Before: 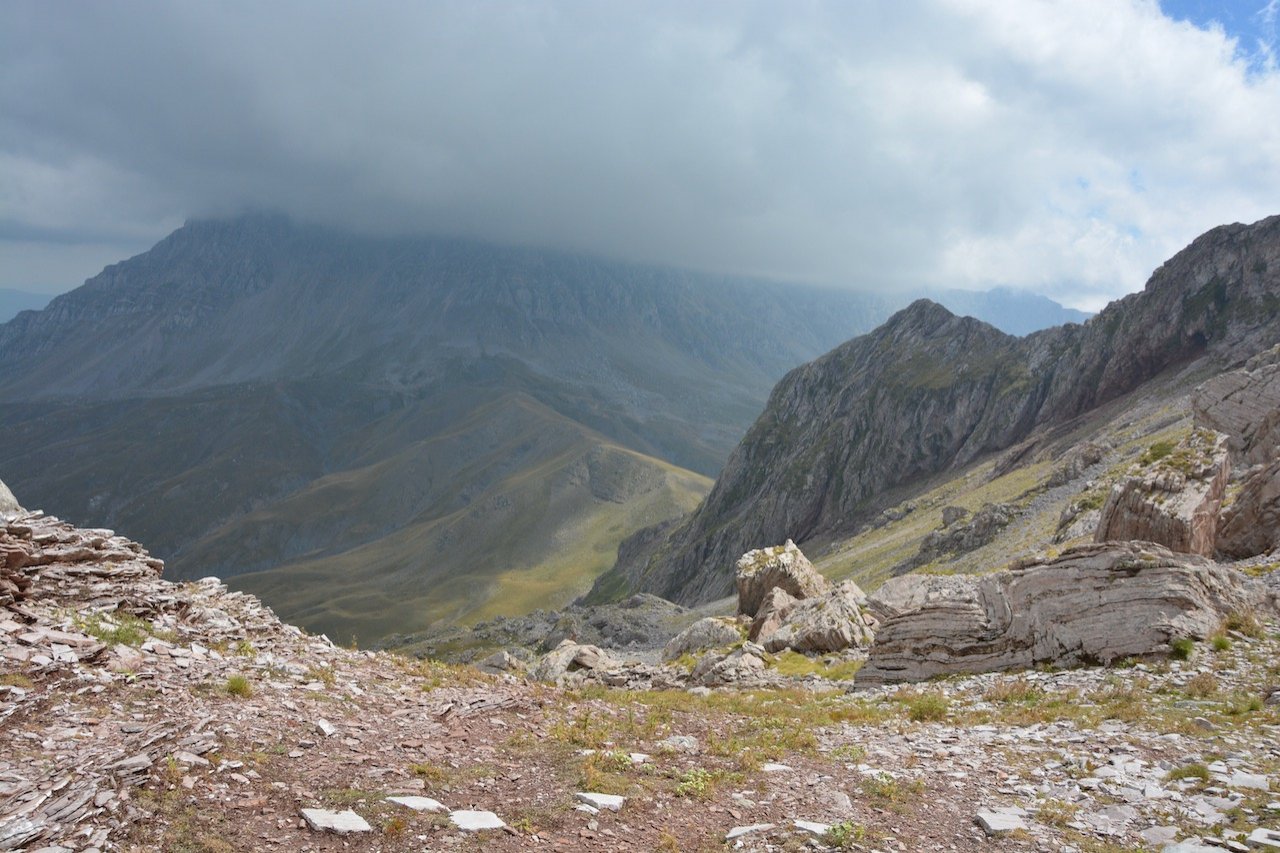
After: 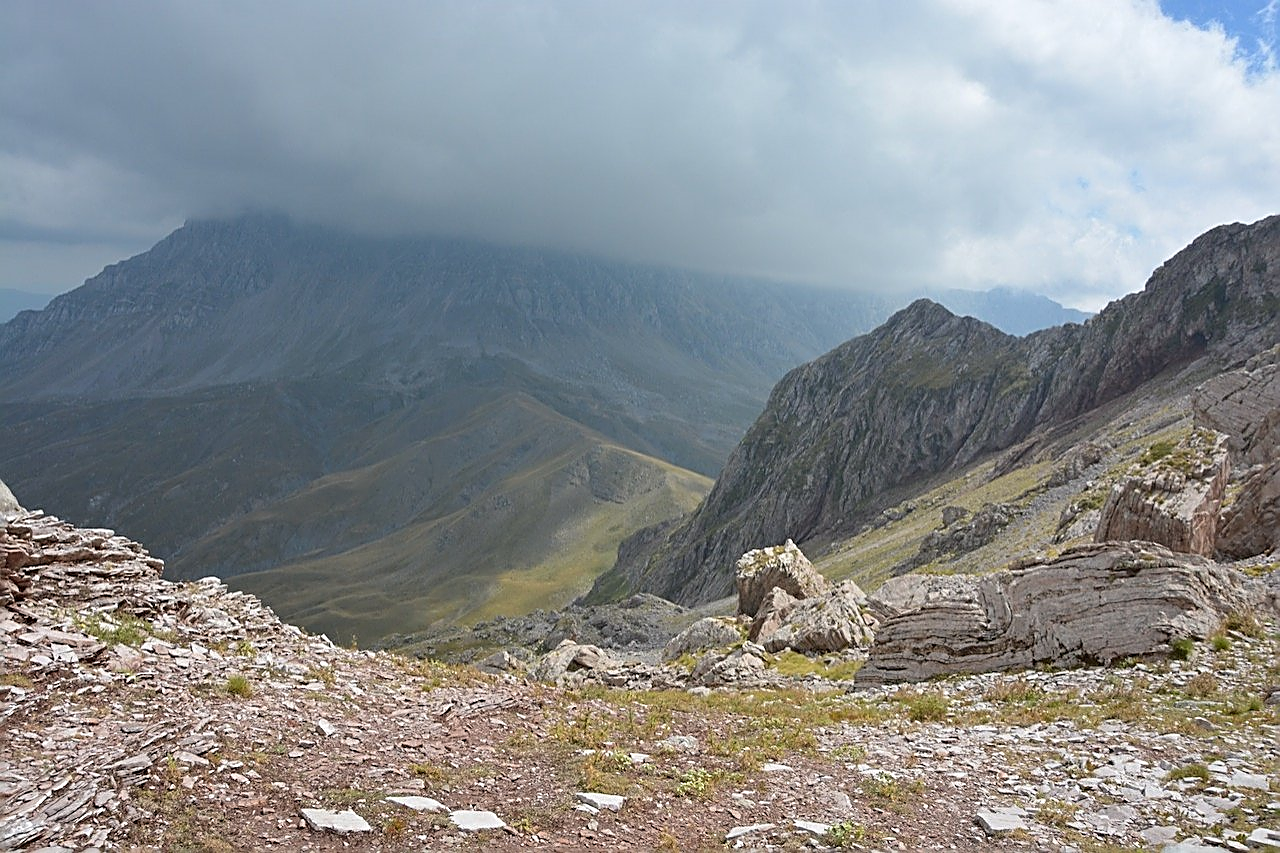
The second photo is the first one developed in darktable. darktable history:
sharpen: amount 1.004
